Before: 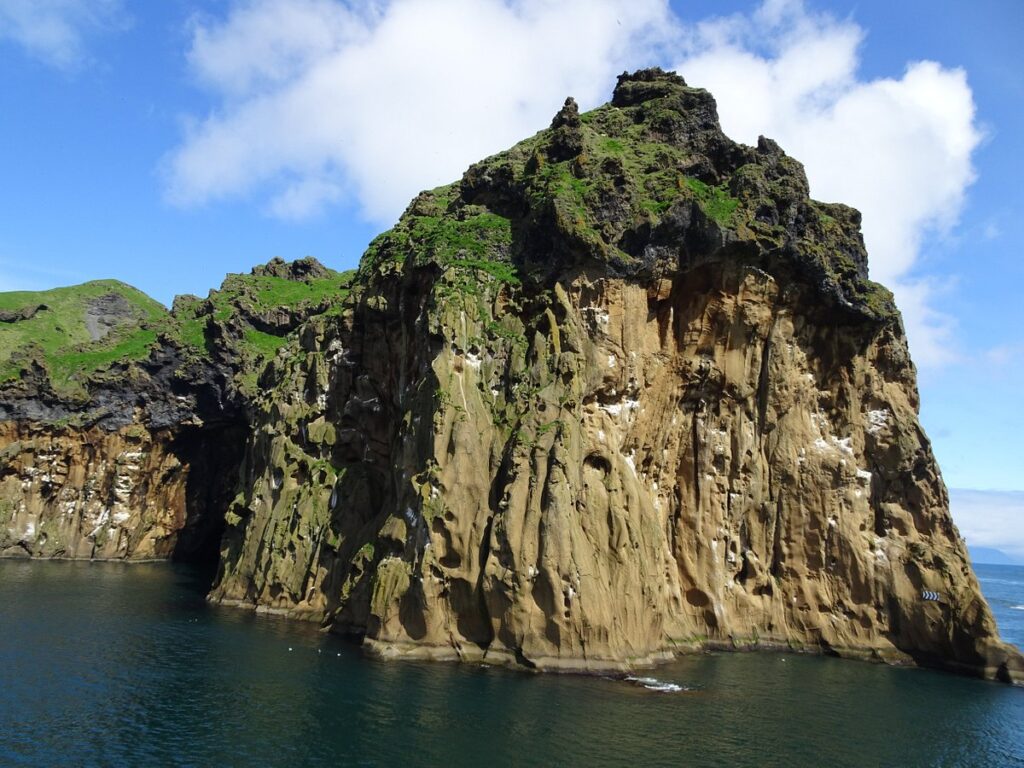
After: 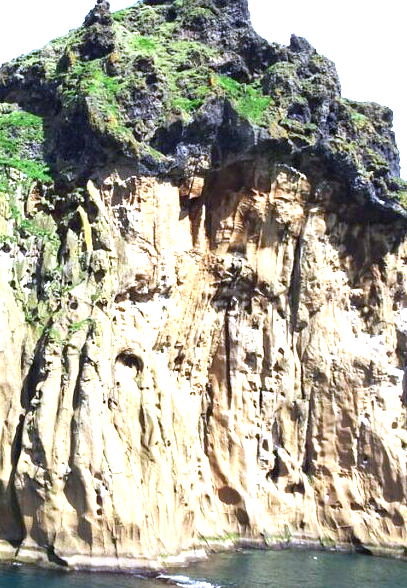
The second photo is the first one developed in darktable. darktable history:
crop: left 45.721%, top 13.393%, right 14.118%, bottom 10.01%
color calibration: illuminant as shot in camera, x 0.379, y 0.396, temperature 4138.76 K
exposure: black level correction 0.001, exposure 1.822 EV, compensate exposure bias true, compensate highlight preservation false
